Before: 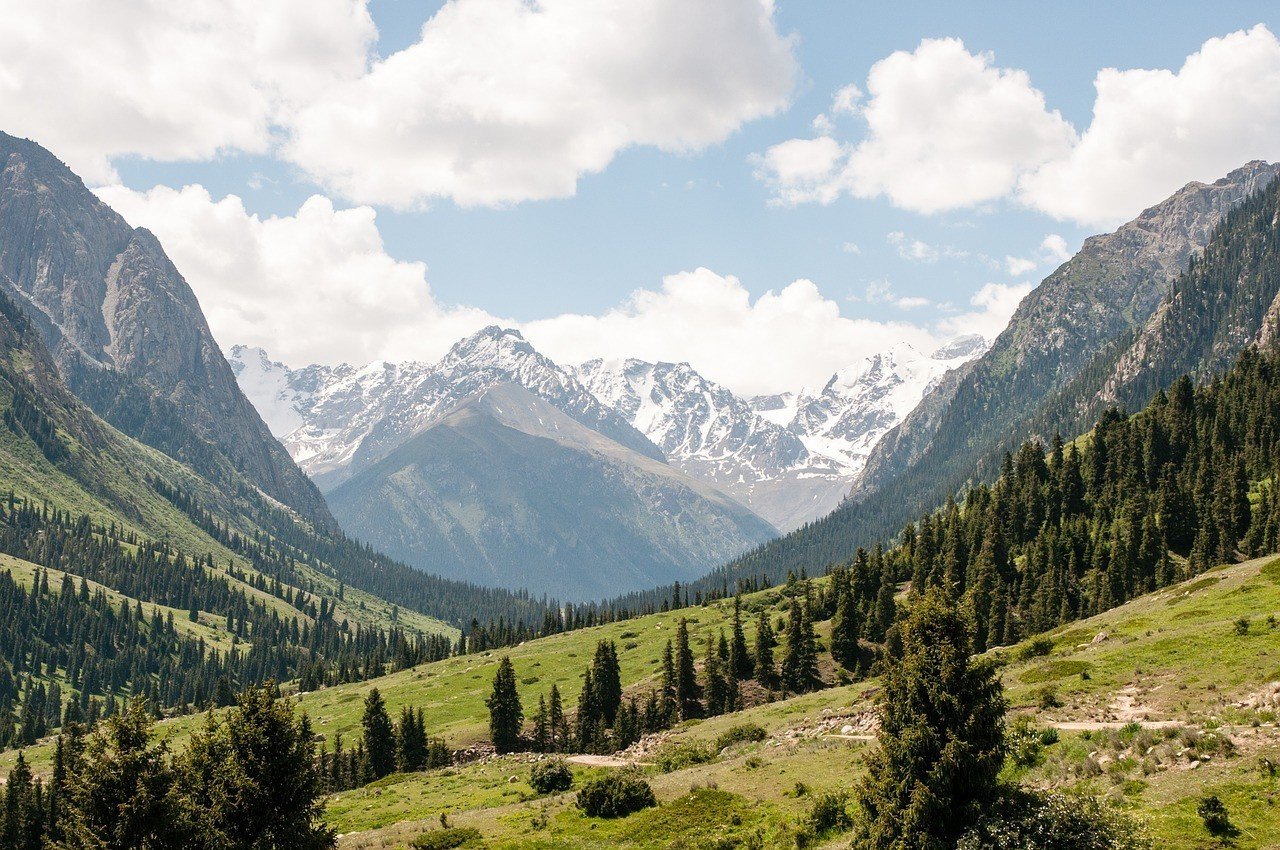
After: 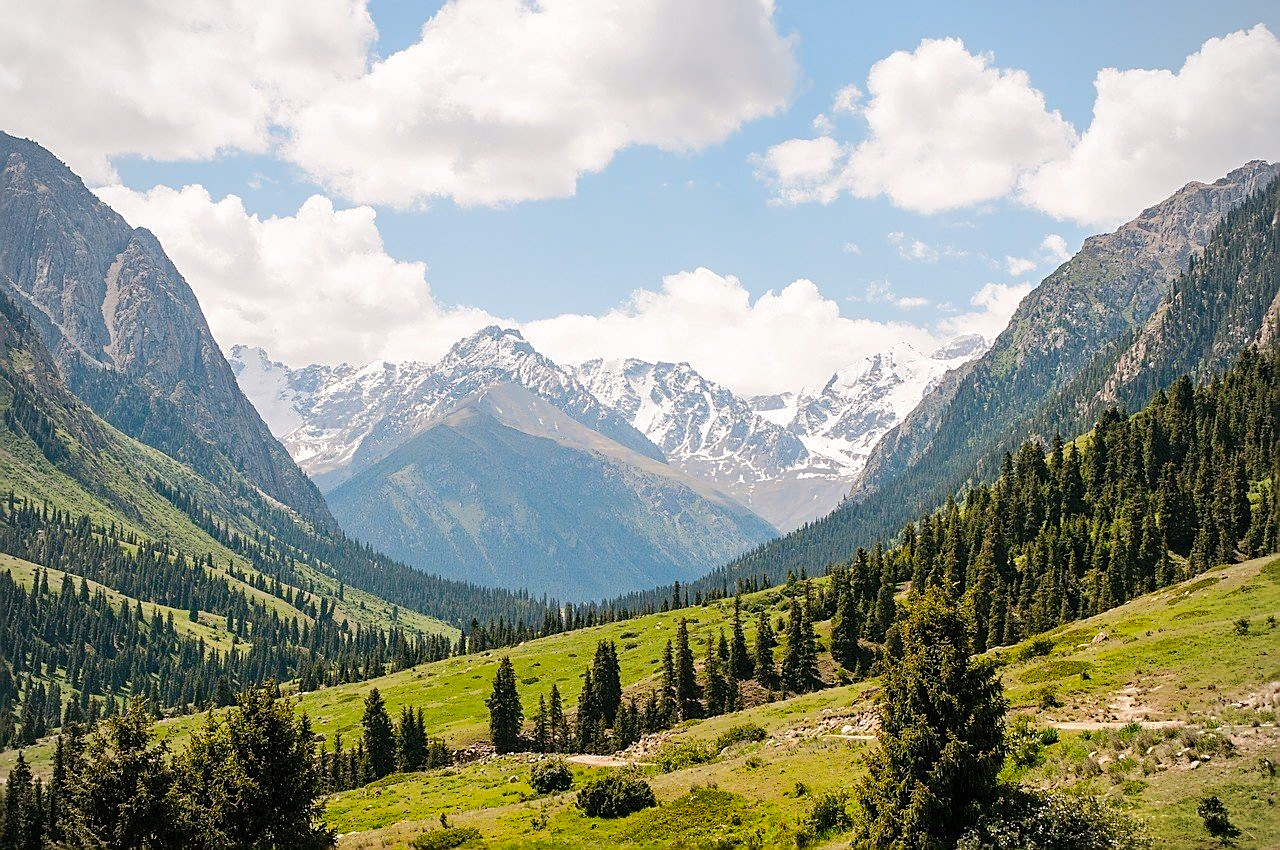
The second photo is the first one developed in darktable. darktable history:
sharpen: on, module defaults
color balance rgb: highlights gain › chroma 0.203%, highlights gain › hue 330.91°, perceptual saturation grading › global saturation 25.795%
base curve: curves: ch0 [(0, 0) (0.262, 0.32) (0.722, 0.705) (1, 1)]
vignetting: fall-off radius 63.98%, brightness -0.274, unbound false
haze removal: compatibility mode true, adaptive false
